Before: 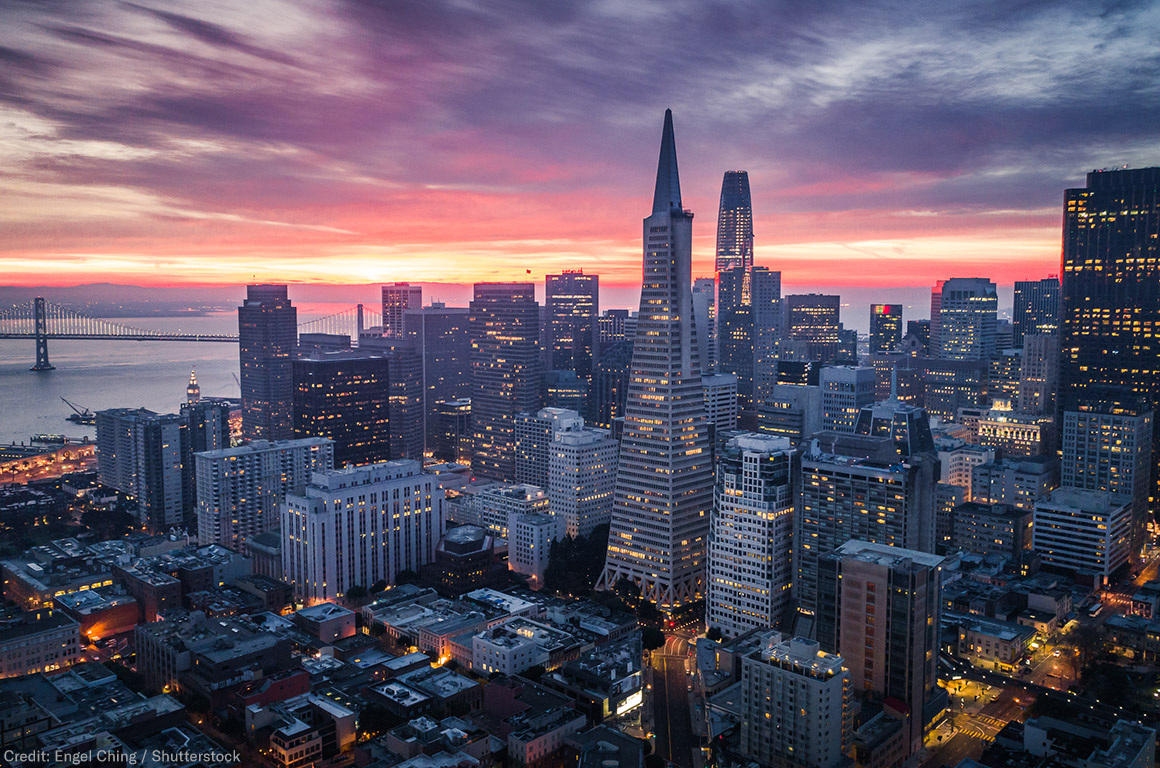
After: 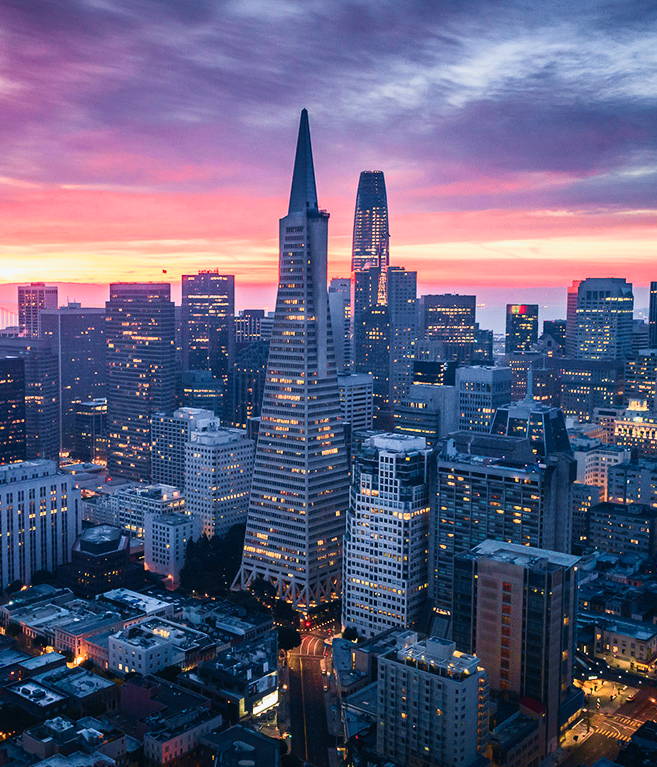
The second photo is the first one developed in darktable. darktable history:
crop: left 31.458%, top 0%, right 11.876%
tone curve: curves: ch0 [(0, 0.013) (0.104, 0.103) (0.258, 0.267) (0.448, 0.487) (0.709, 0.794) (0.886, 0.922) (0.994, 0.971)]; ch1 [(0, 0) (0.335, 0.298) (0.446, 0.413) (0.488, 0.484) (0.515, 0.508) (0.566, 0.593) (0.635, 0.661) (1, 1)]; ch2 [(0, 0) (0.314, 0.301) (0.437, 0.403) (0.502, 0.494) (0.528, 0.54) (0.557, 0.559) (0.612, 0.62) (0.715, 0.691) (1, 1)], color space Lab, independent channels, preserve colors none
